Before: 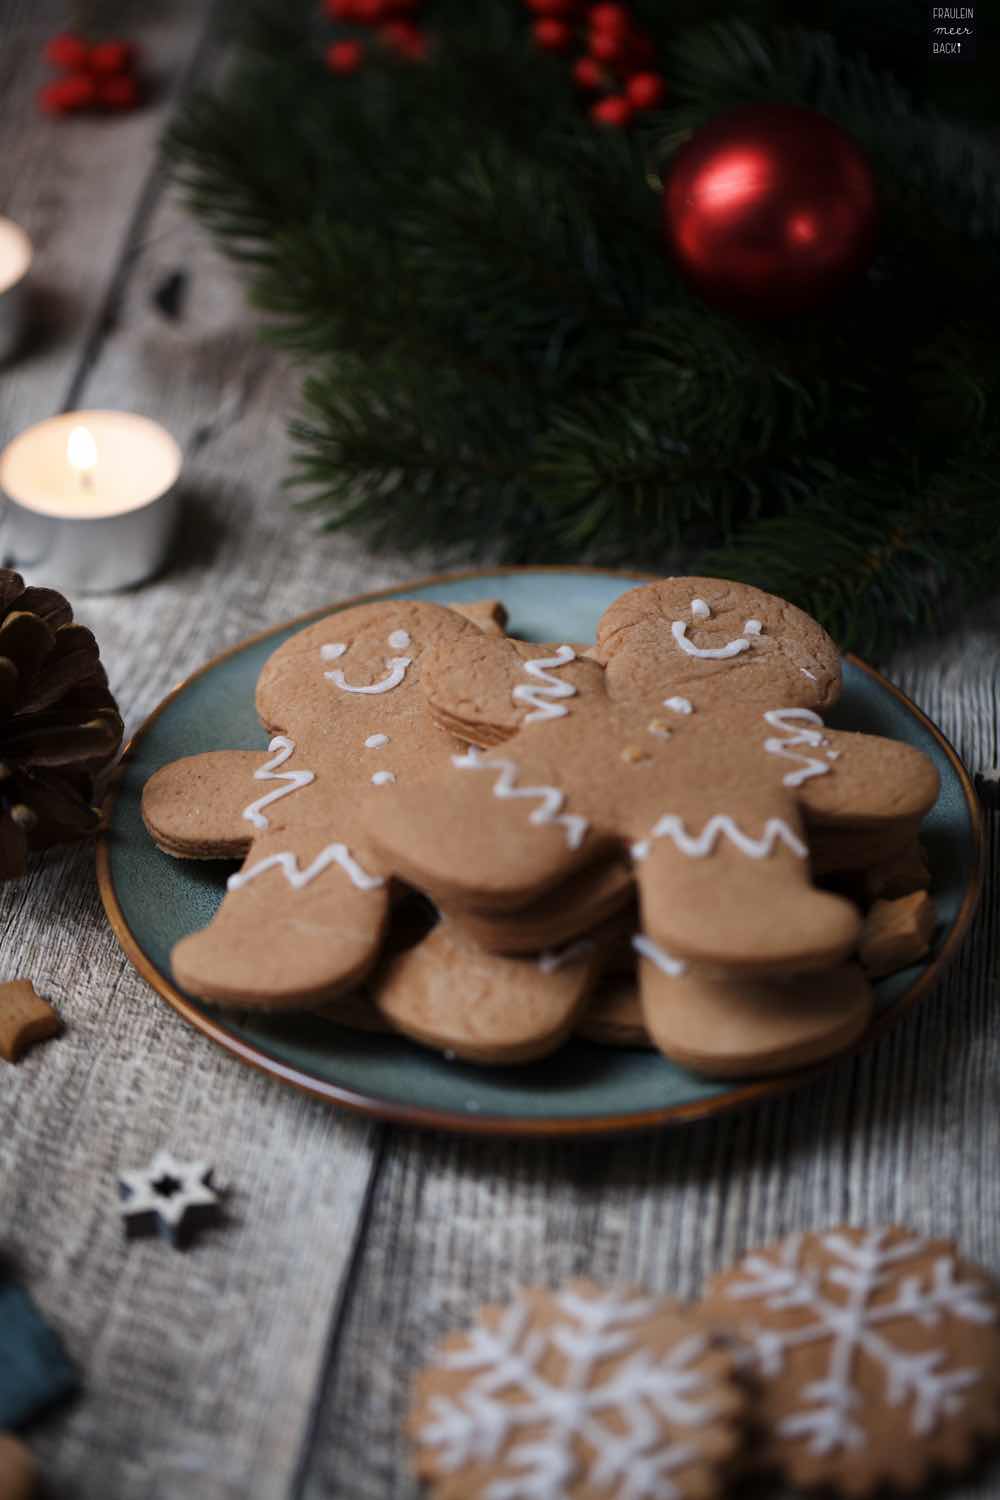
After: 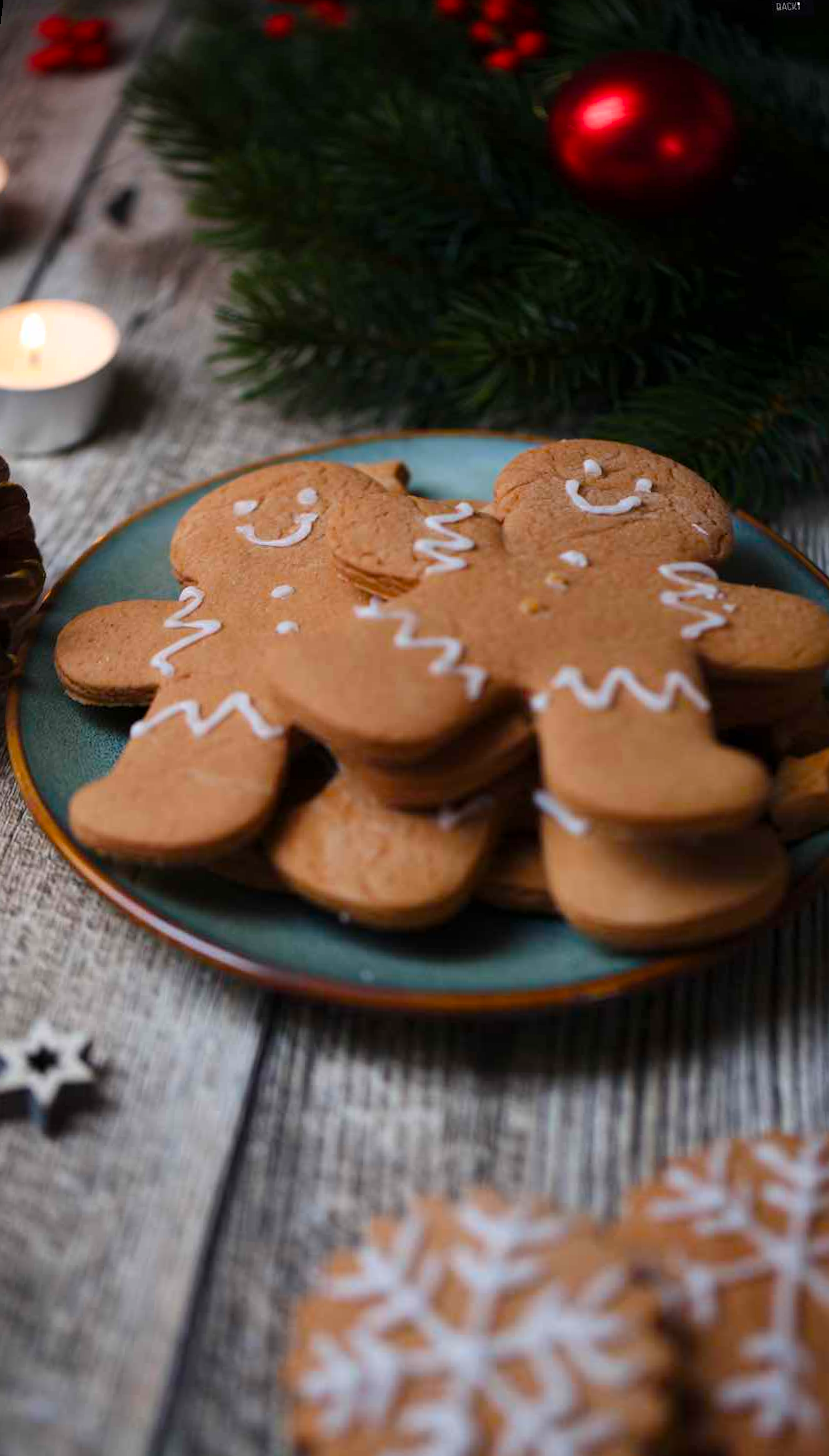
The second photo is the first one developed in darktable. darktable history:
color balance rgb: perceptual saturation grading › global saturation 20%, global vibrance 20%
rotate and perspective: rotation 0.72°, lens shift (vertical) -0.352, lens shift (horizontal) -0.051, crop left 0.152, crop right 0.859, crop top 0.019, crop bottom 0.964
